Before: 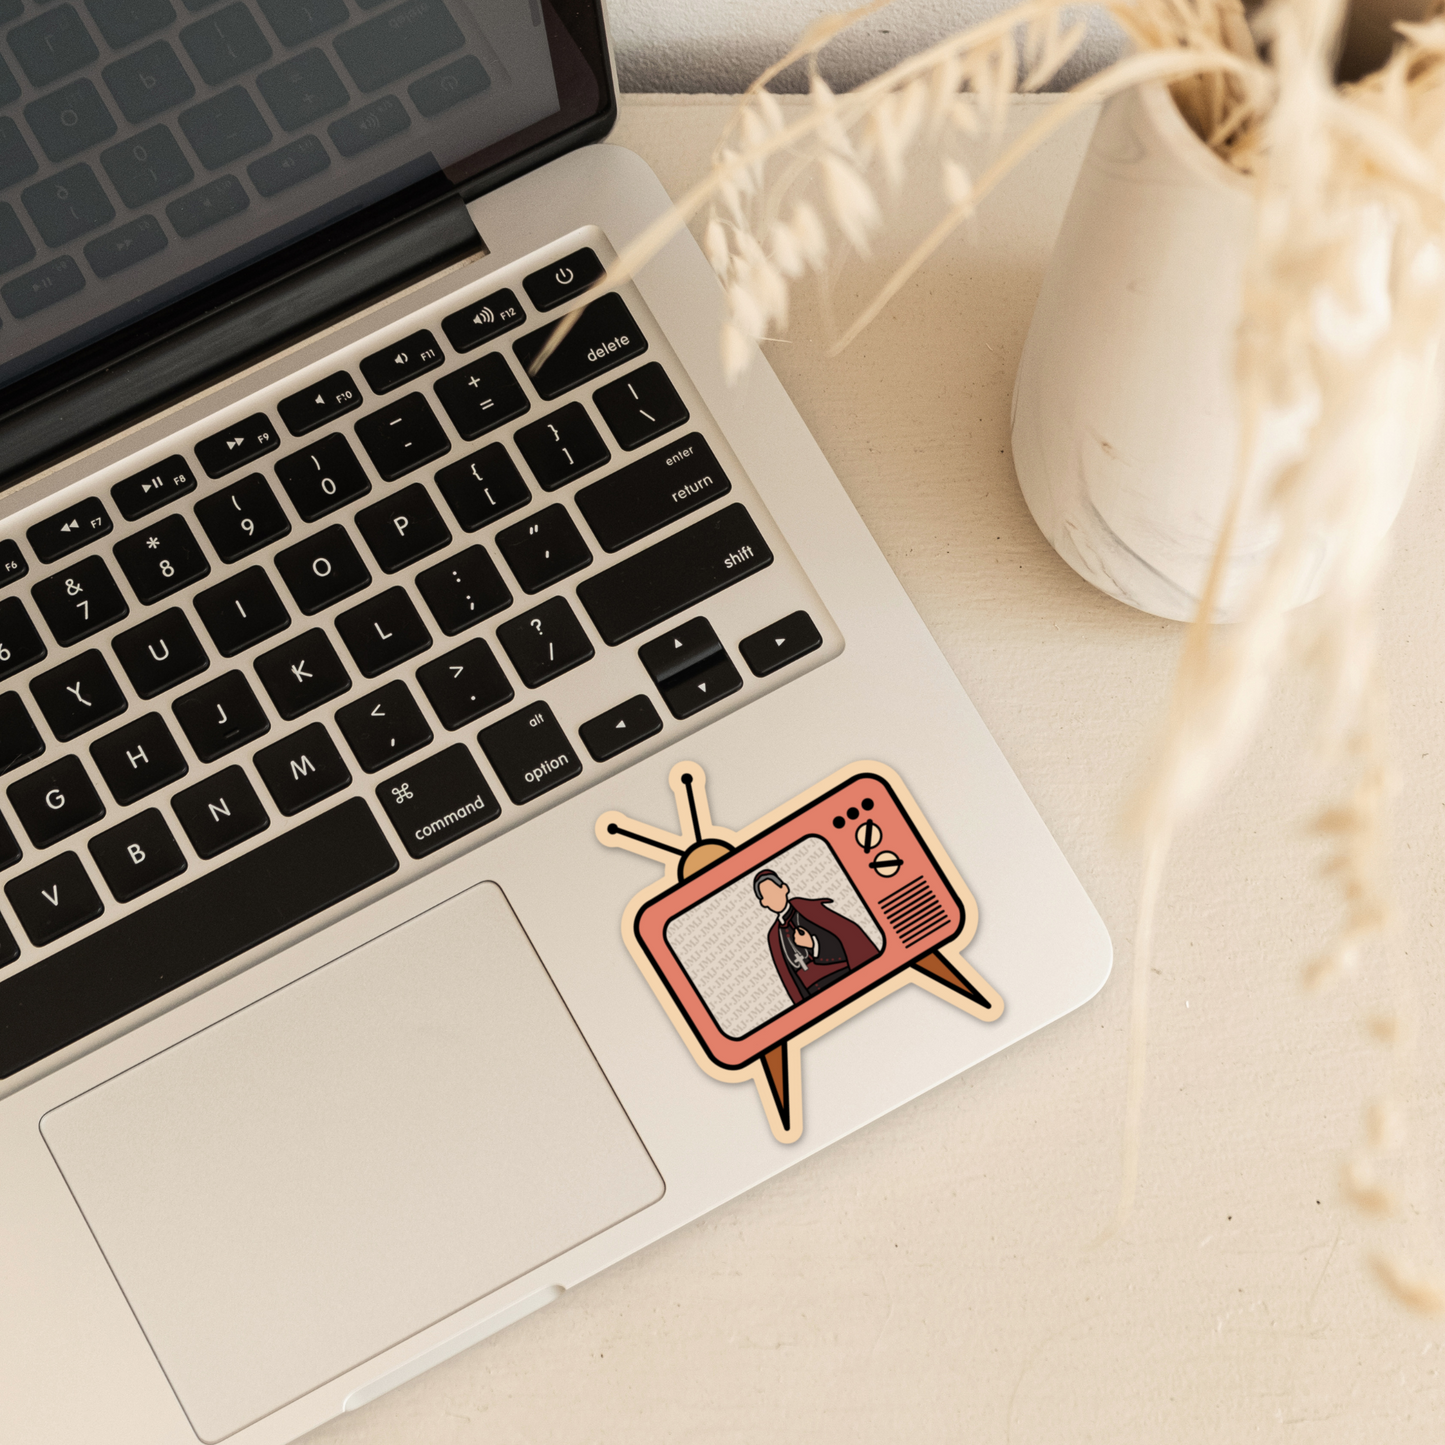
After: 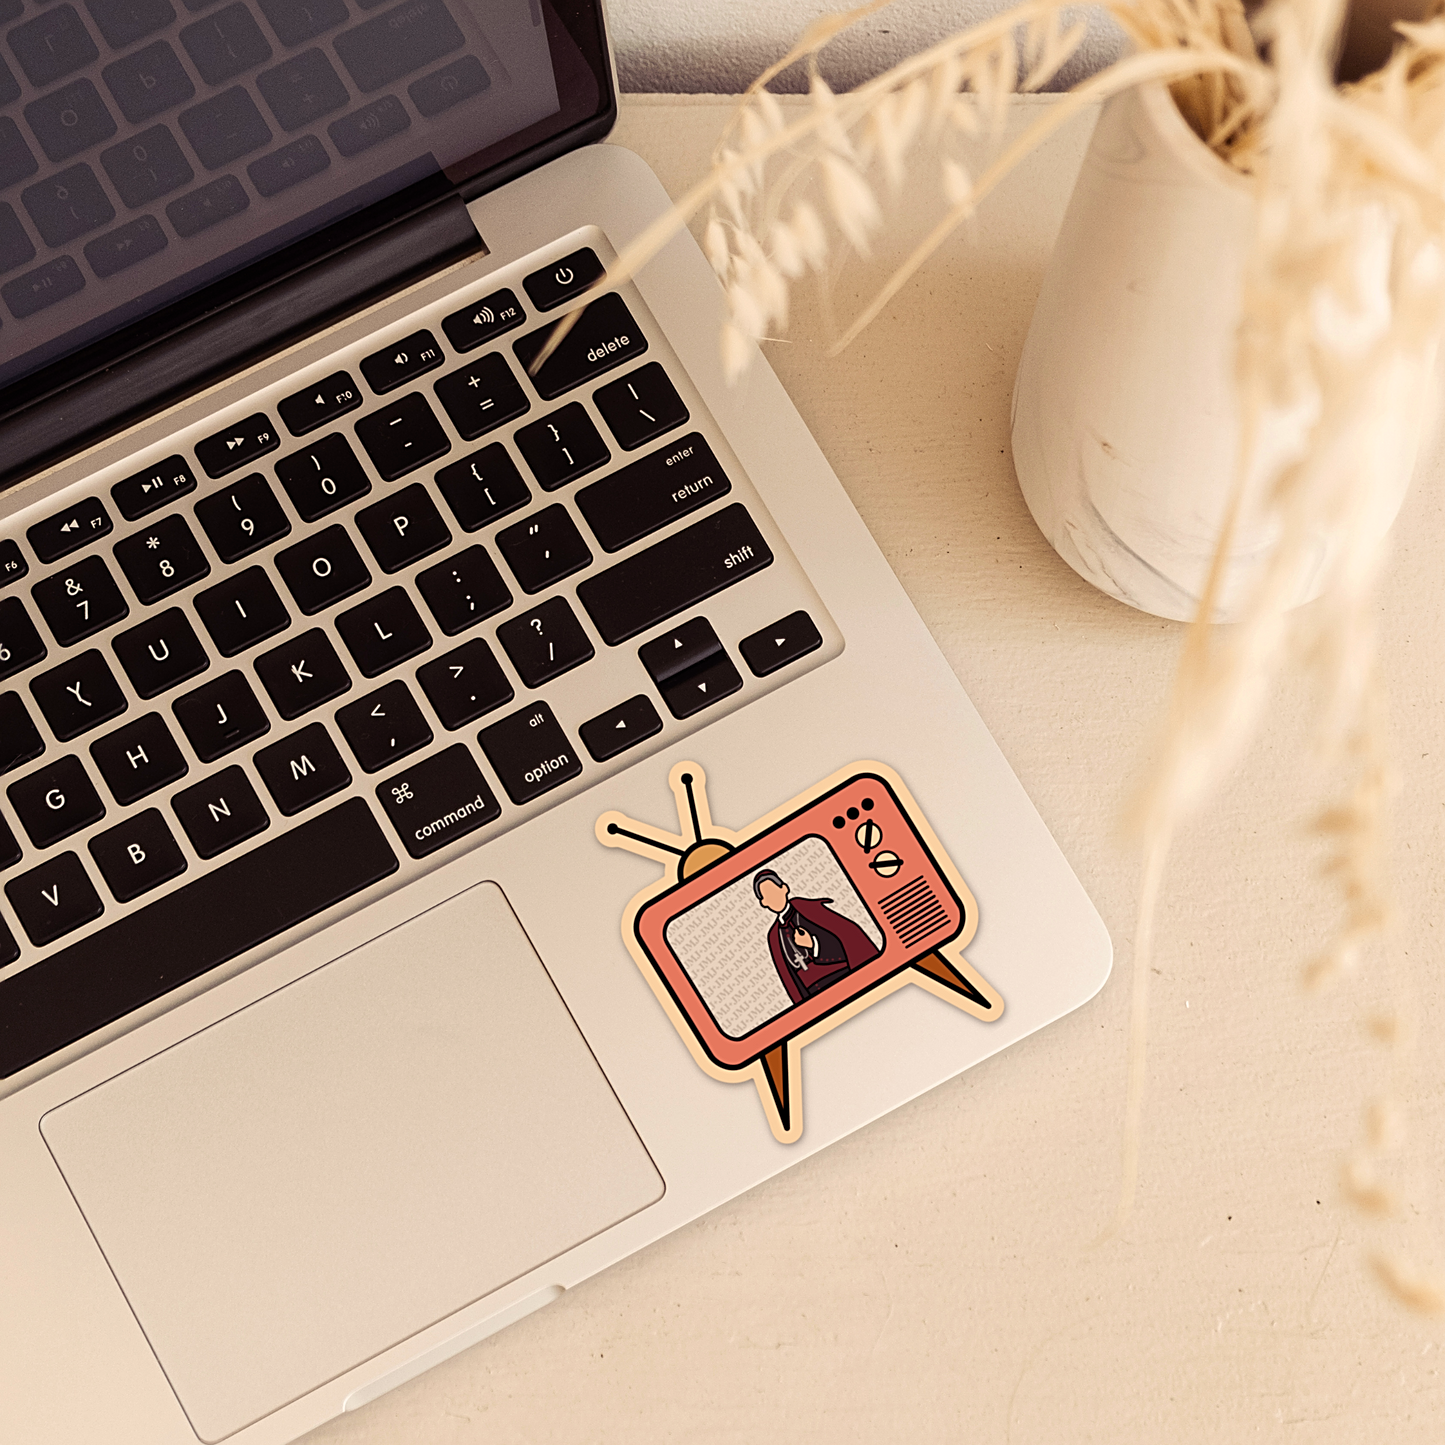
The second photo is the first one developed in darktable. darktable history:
color balance rgb: shadows lift › luminance 0.642%, shadows lift › chroma 6.871%, shadows lift › hue 299.16°, power › luminance -3.907%, power › chroma 0.554%, power › hue 41.12°, highlights gain › chroma 1.038%, highlights gain › hue 52.7°, global offset › hue 170.08°, perceptual saturation grading › global saturation 1.43%, perceptual saturation grading › highlights -1.703%, perceptual saturation grading › mid-tones 3.542%, perceptual saturation grading › shadows 8.326%, global vibrance 20%
sharpen: on, module defaults
